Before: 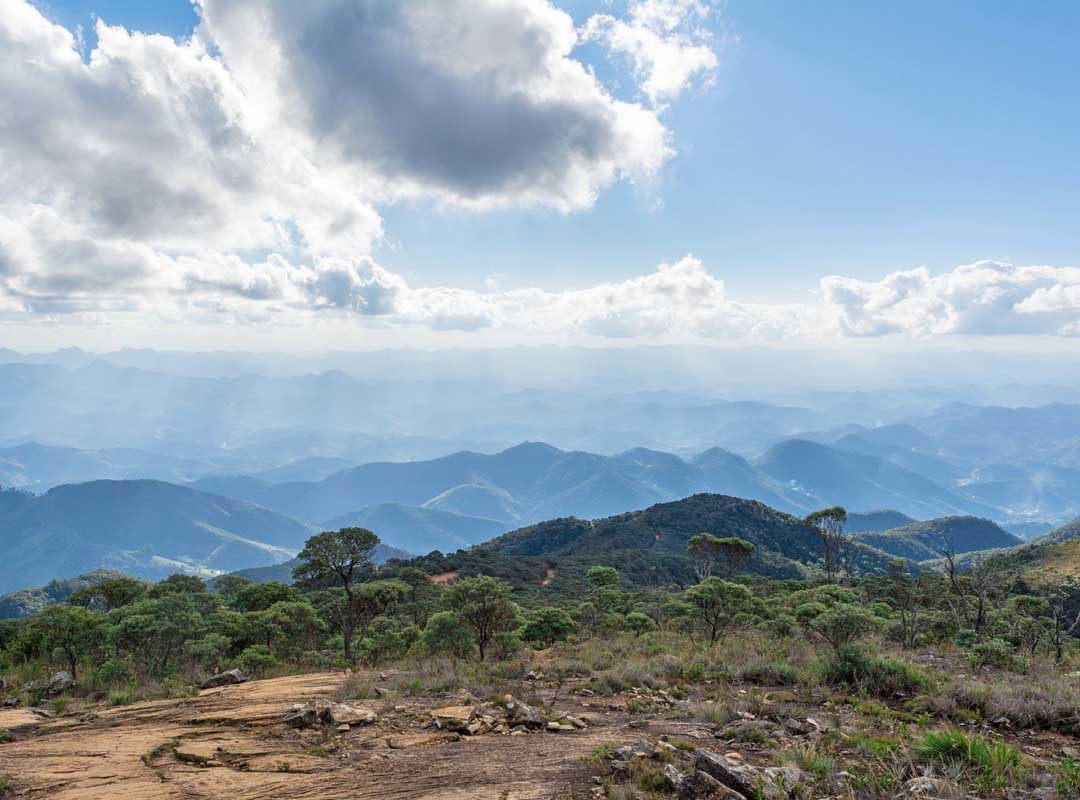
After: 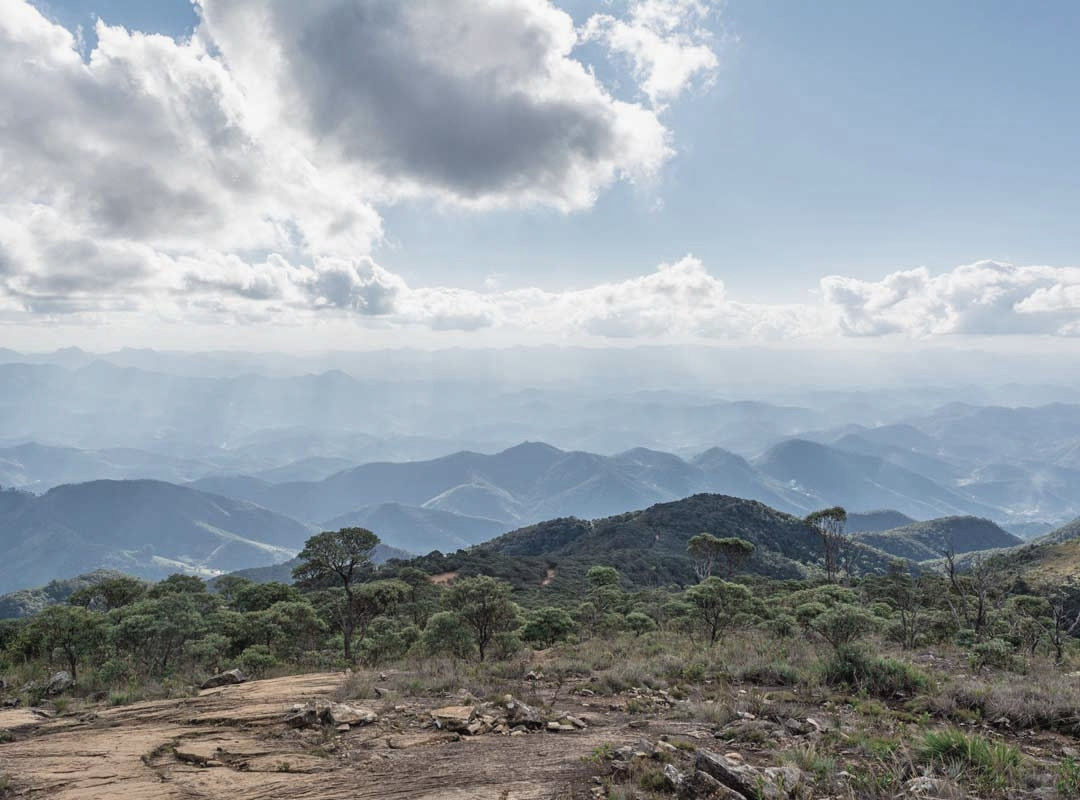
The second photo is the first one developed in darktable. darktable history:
exposure: compensate highlight preservation false
contrast brightness saturation: contrast -0.05, saturation -0.41
